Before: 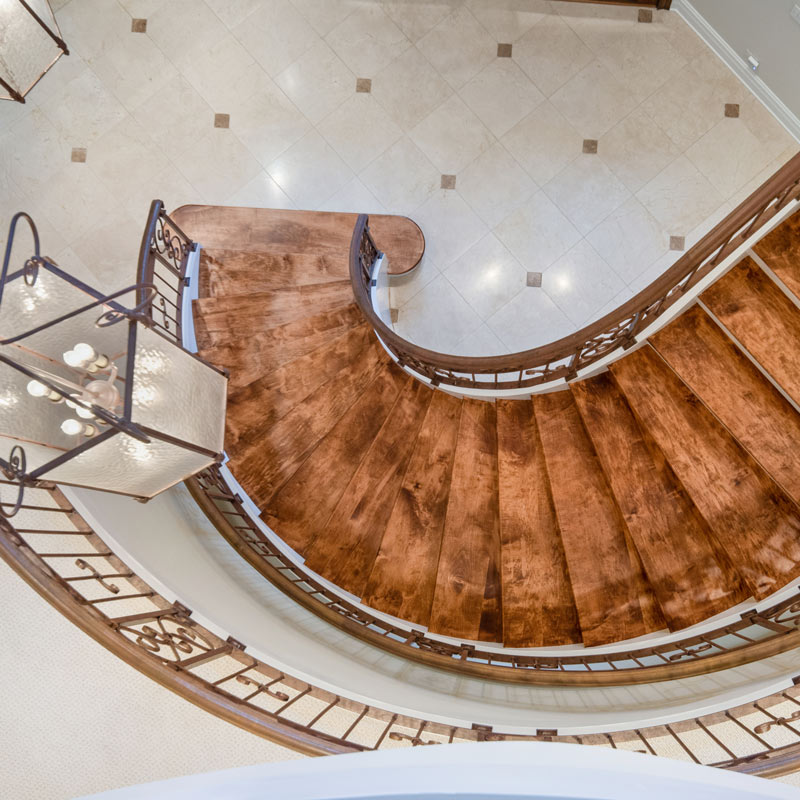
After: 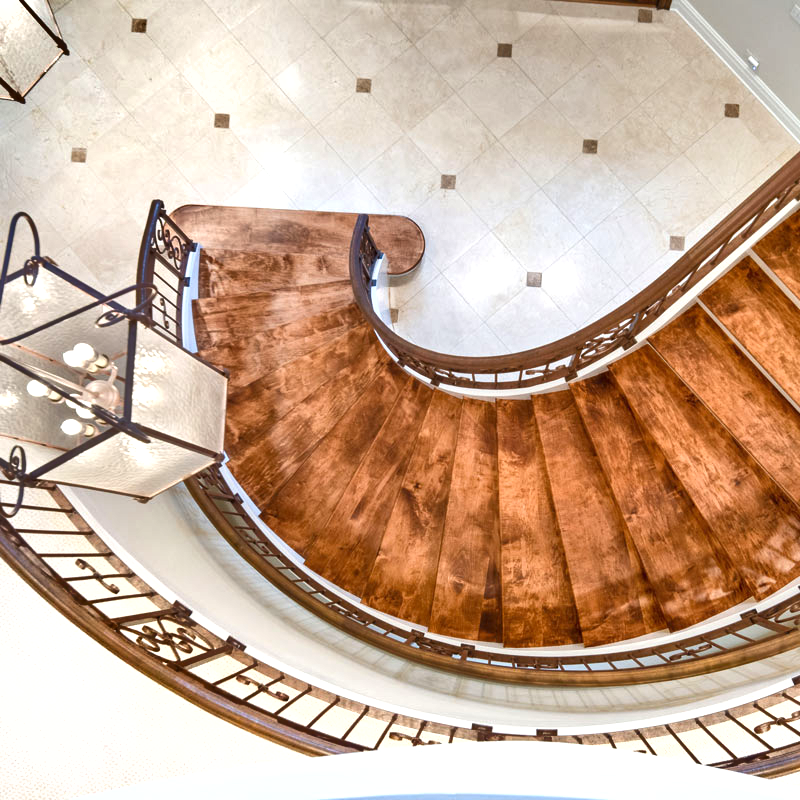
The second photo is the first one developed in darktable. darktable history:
shadows and highlights: shadows 59.42, soften with gaussian
exposure: black level correction 0, exposure 0.691 EV, compensate highlight preservation false
